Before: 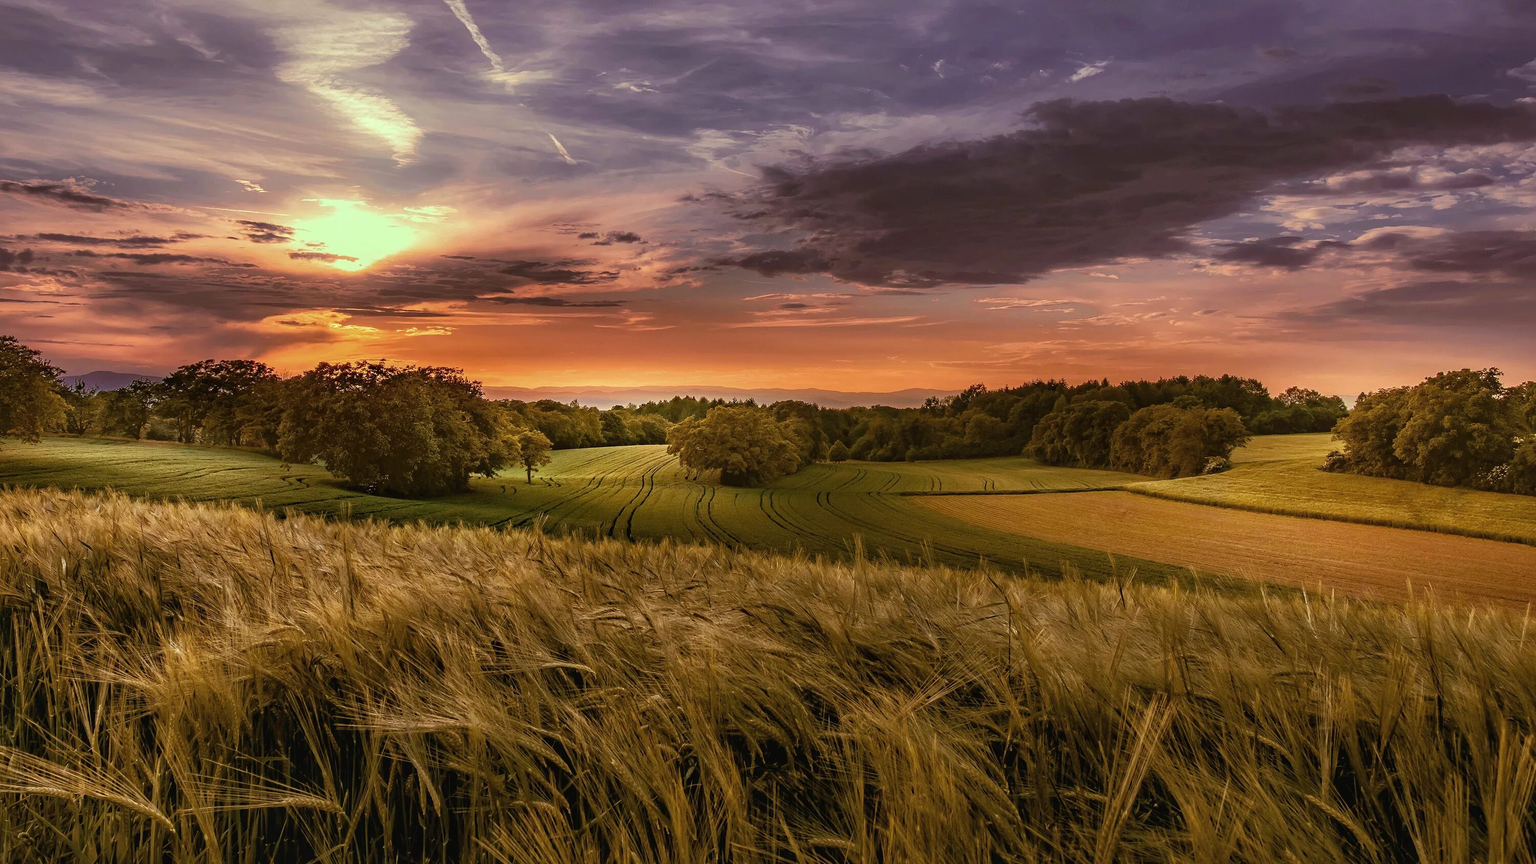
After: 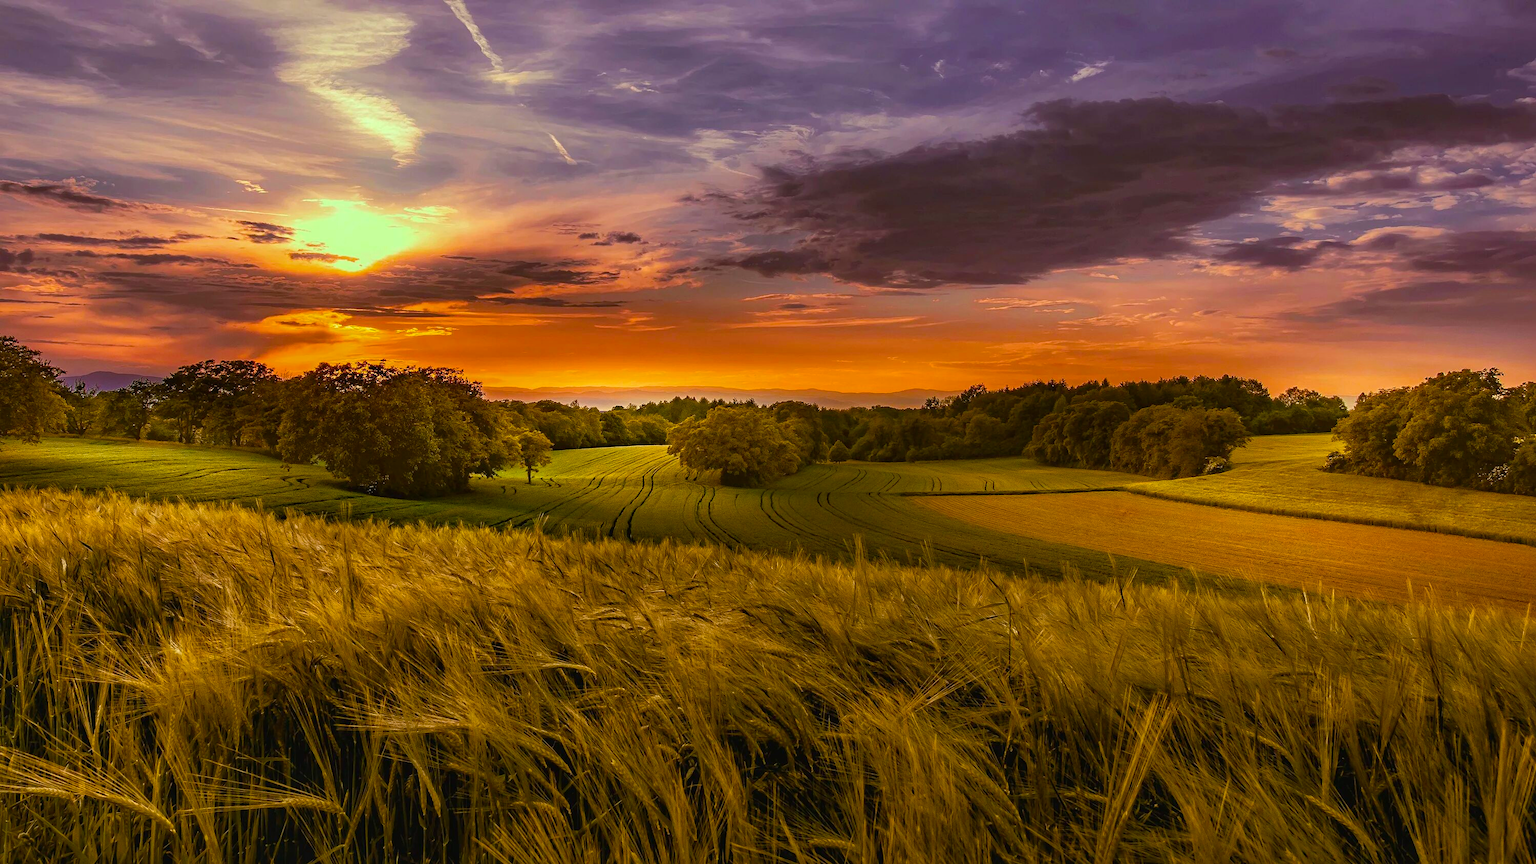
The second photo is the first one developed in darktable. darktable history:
base curve: curves: ch0 [(0, 0) (0.297, 0.298) (1, 1)], preserve colors none
color balance rgb: linear chroma grading › global chroma 15%, perceptual saturation grading › global saturation 30%
